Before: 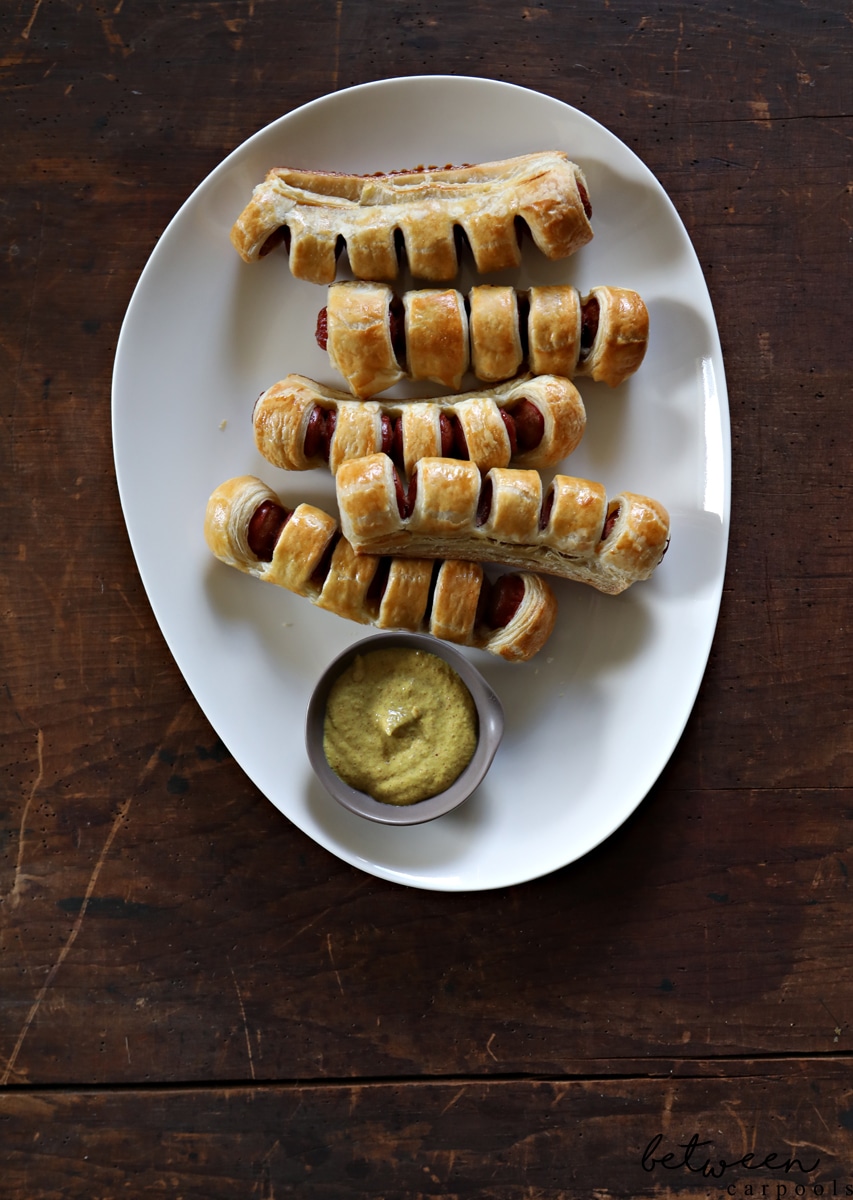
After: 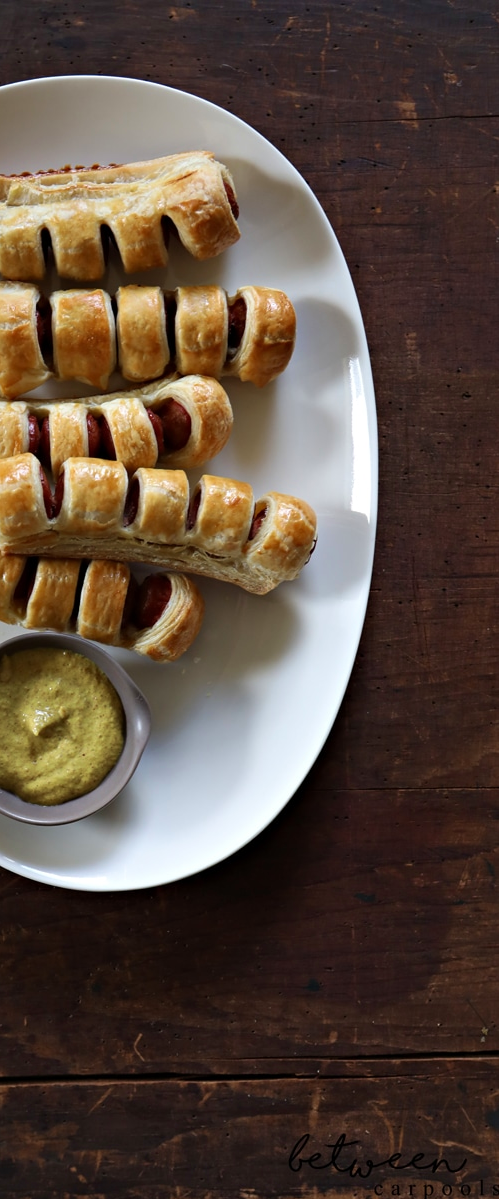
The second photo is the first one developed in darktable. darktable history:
velvia: strength 15.67%
crop: left 41.454%
